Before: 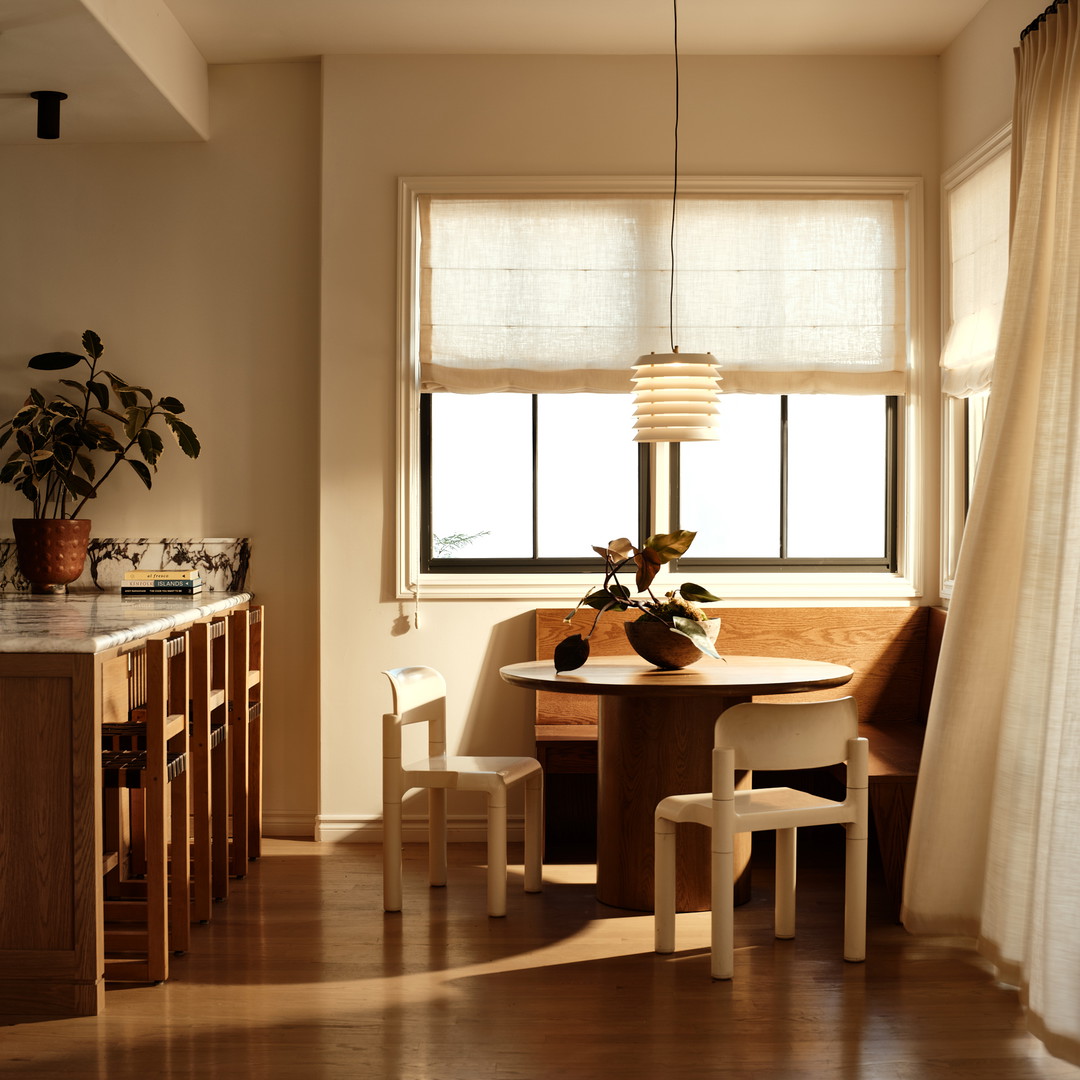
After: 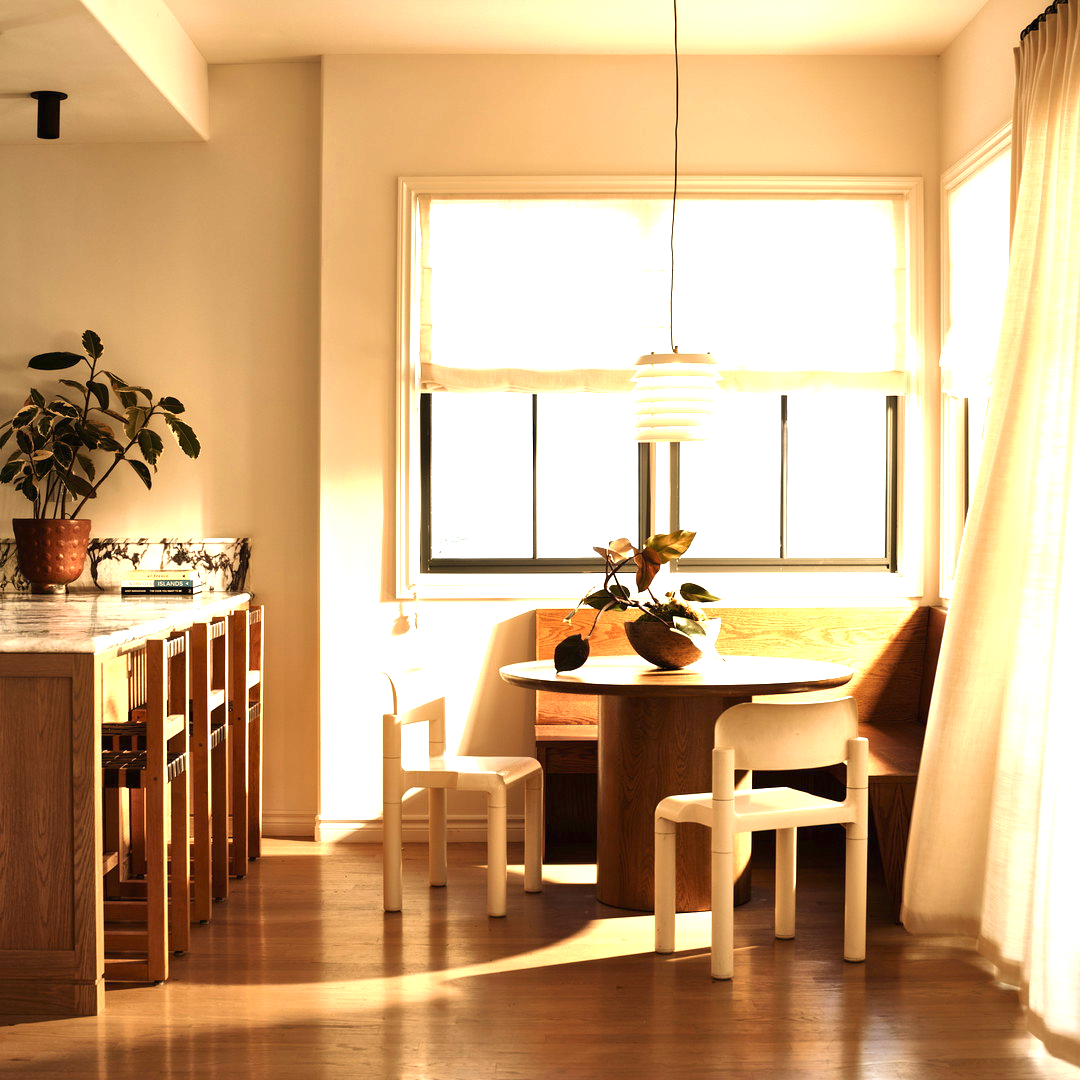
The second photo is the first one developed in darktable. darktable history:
exposure: black level correction 0, exposure 1.509 EV, compensate exposure bias true, compensate highlight preservation false
tone equalizer: edges refinement/feathering 500, mask exposure compensation -1.57 EV, preserve details no
velvia: on, module defaults
